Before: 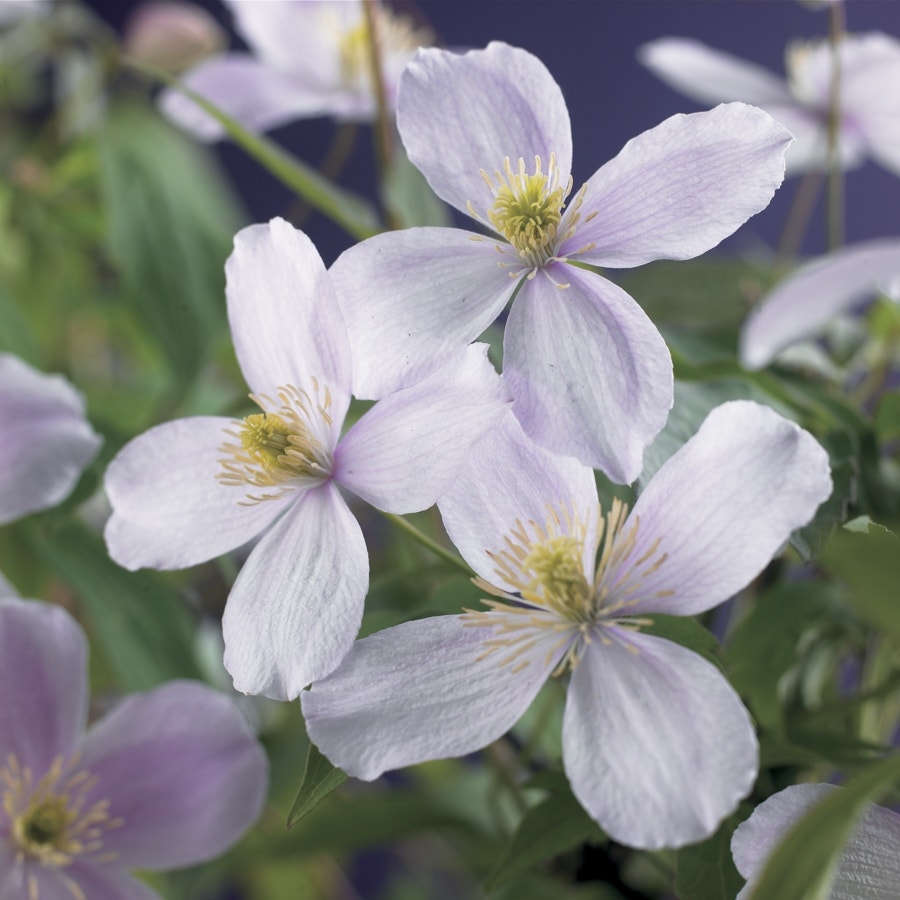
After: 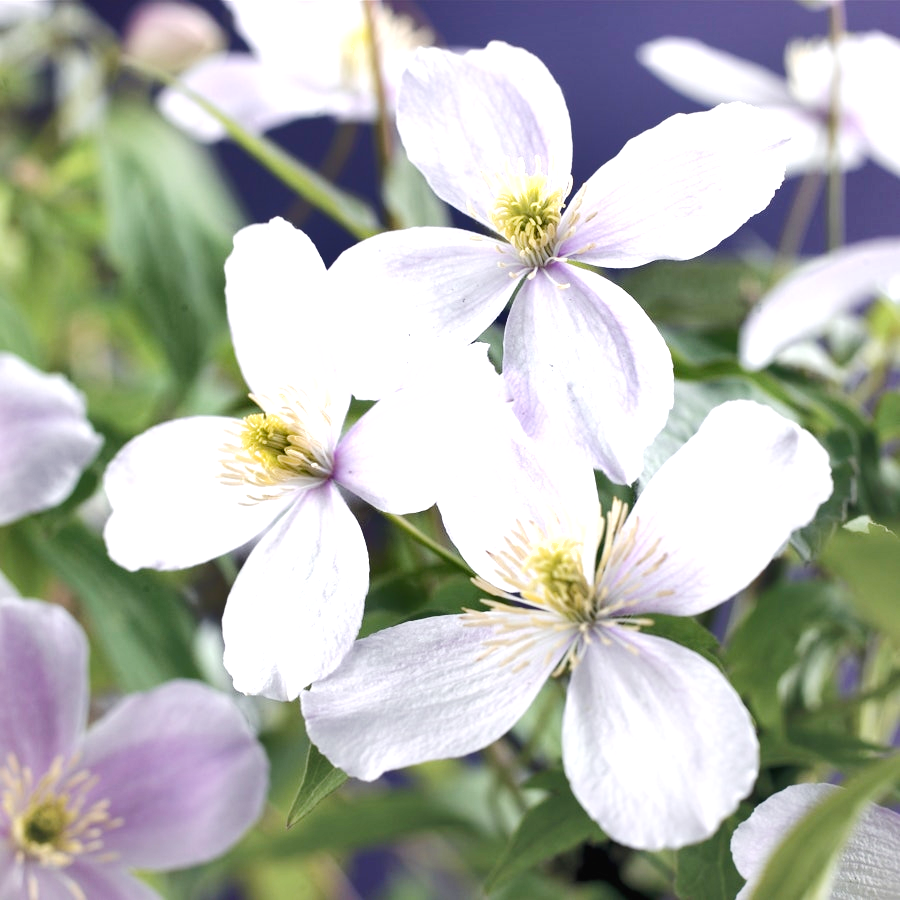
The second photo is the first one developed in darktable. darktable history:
exposure: black level correction -0.002, exposure 1.113 EV, compensate highlight preservation false
shadows and highlights: soften with gaussian
tone curve: curves: ch0 [(0, 0) (0.071, 0.047) (0.266, 0.26) (0.491, 0.552) (0.753, 0.818) (1, 0.983)]; ch1 [(0, 0) (0.346, 0.307) (0.408, 0.369) (0.463, 0.443) (0.482, 0.493) (0.502, 0.5) (0.517, 0.518) (0.546, 0.587) (0.588, 0.643) (0.651, 0.709) (1, 1)]; ch2 [(0, 0) (0.346, 0.34) (0.434, 0.46) (0.485, 0.494) (0.5, 0.494) (0.517, 0.503) (0.535, 0.545) (0.583, 0.634) (0.625, 0.686) (1, 1)], preserve colors none
